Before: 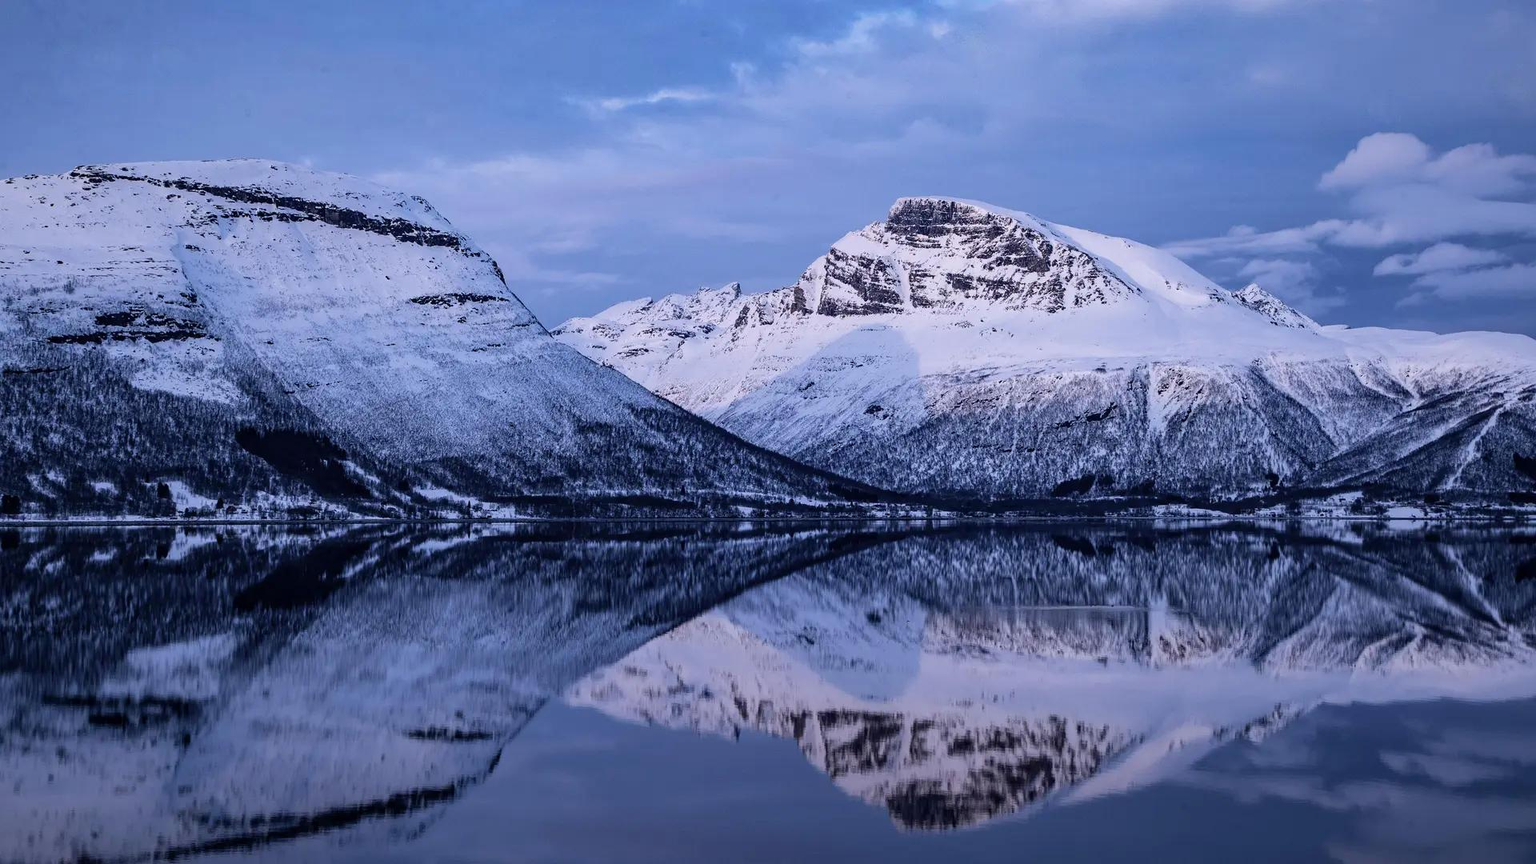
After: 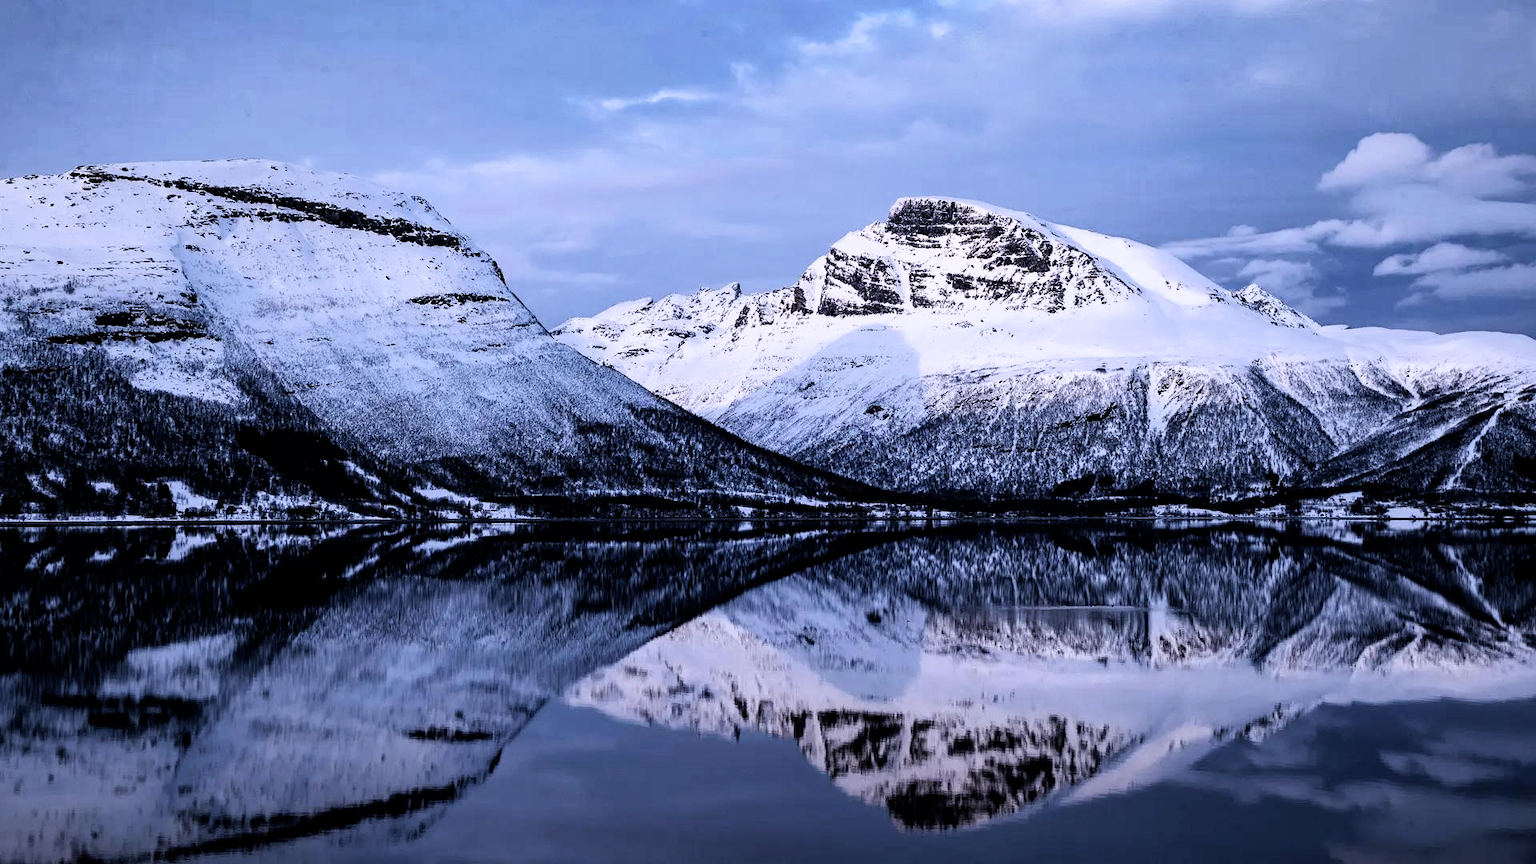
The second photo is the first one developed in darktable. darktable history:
filmic rgb: black relative exposure -8.24 EV, white relative exposure 2.23 EV, threshold 2.94 EV, hardness 7.17, latitude 85.4%, contrast 1.709, highlights saturation mix -3.03%, shadows ↔ highlights balance -2.63%, enable highlight reconstruction true
